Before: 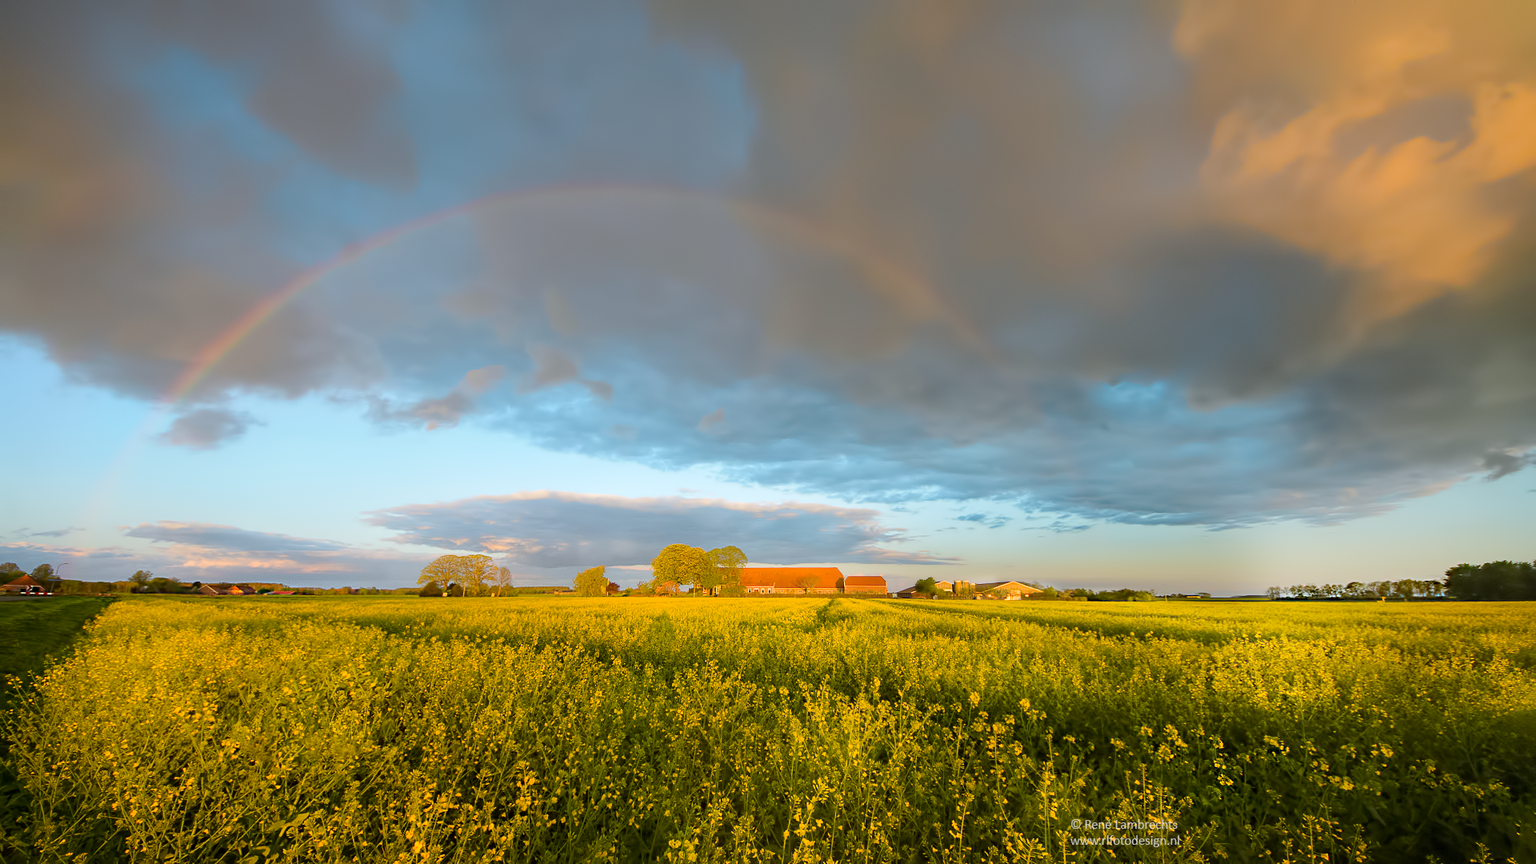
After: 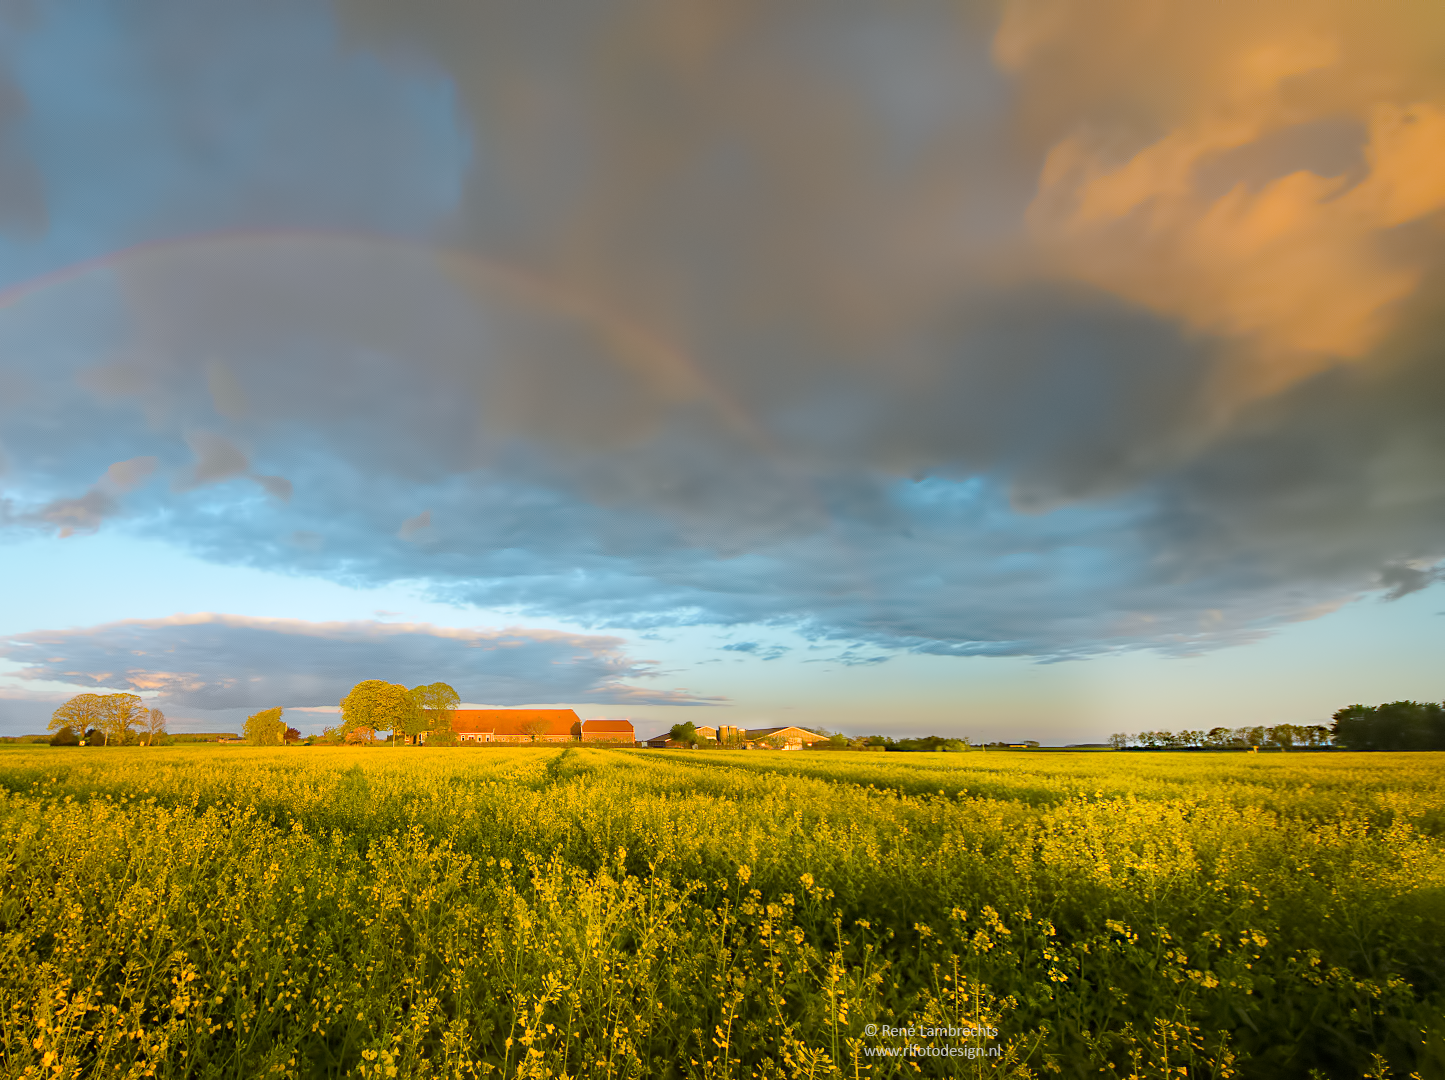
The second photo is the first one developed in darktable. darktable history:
crop and rotate: left 24.726%
